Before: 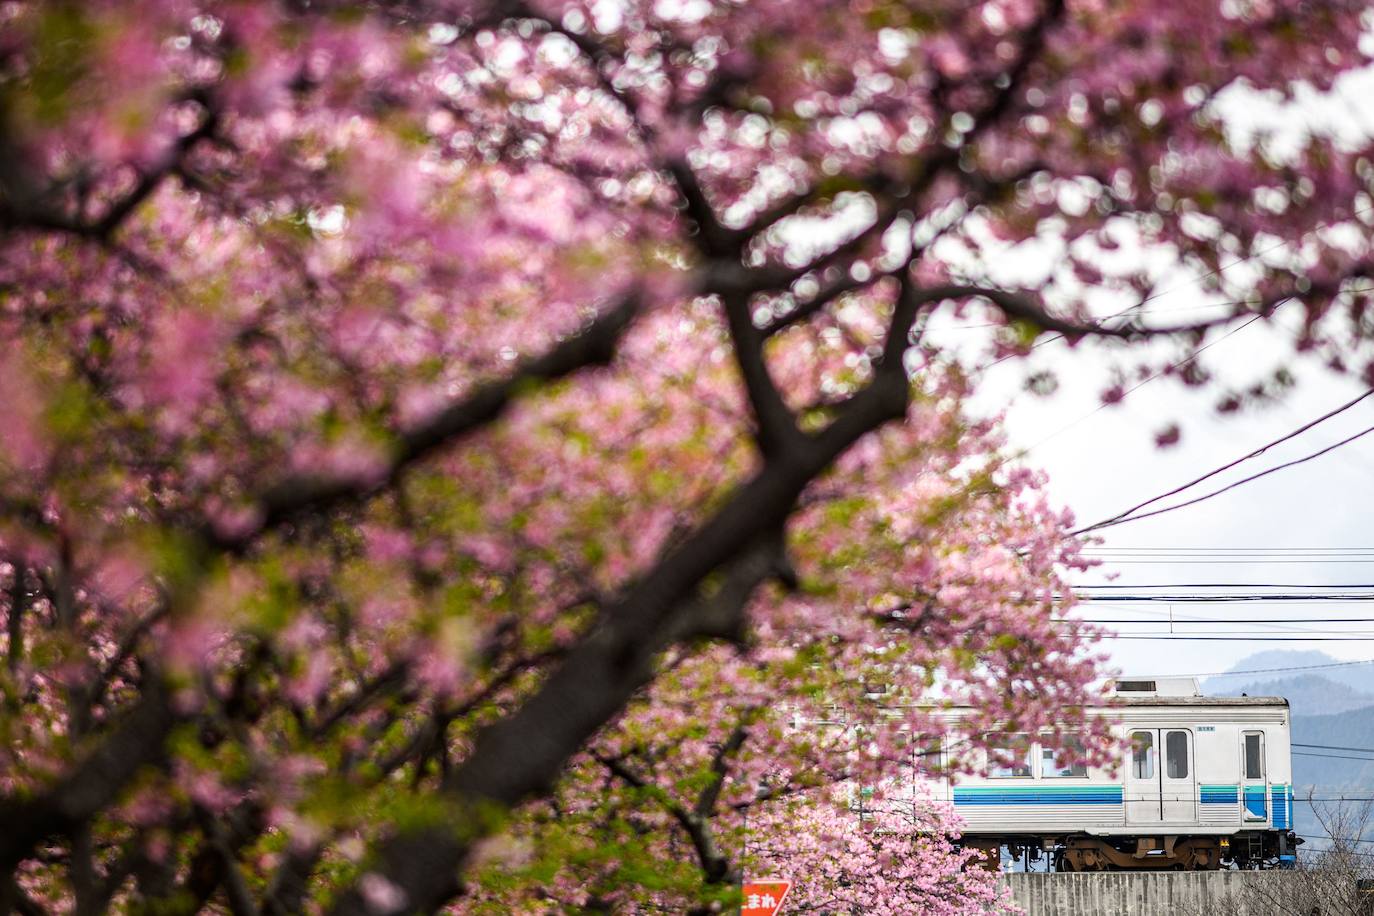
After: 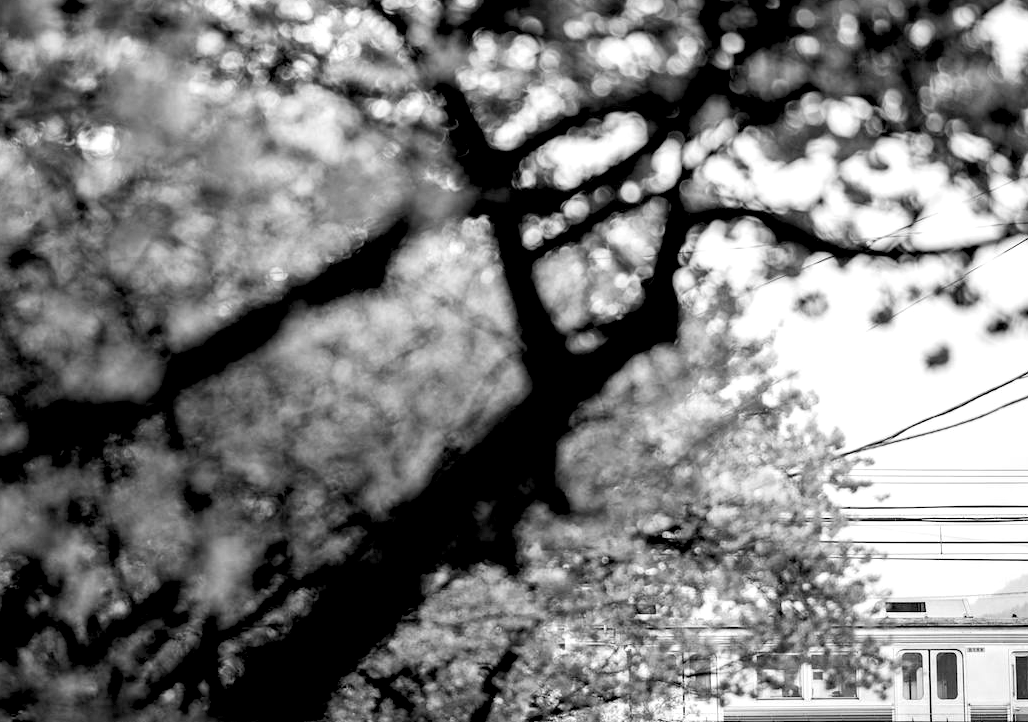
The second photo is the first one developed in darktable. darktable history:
white balance: red 1.045, blue 0.932
crop: left 16.768%, top 8.653%, right 8.362%, bottom 12.485%
tone curve: curves: ch0 [(0, 0) (0.265, 0.253) (0.732, 0.751) (1, 1)], color space Lab, linked channels, preserve colors none
rgb levels: levels [[0.034, 0.472, 0.904], [0, 0.5, 1], [0, 0.5, 1]]
monochrome: on, module defaults
